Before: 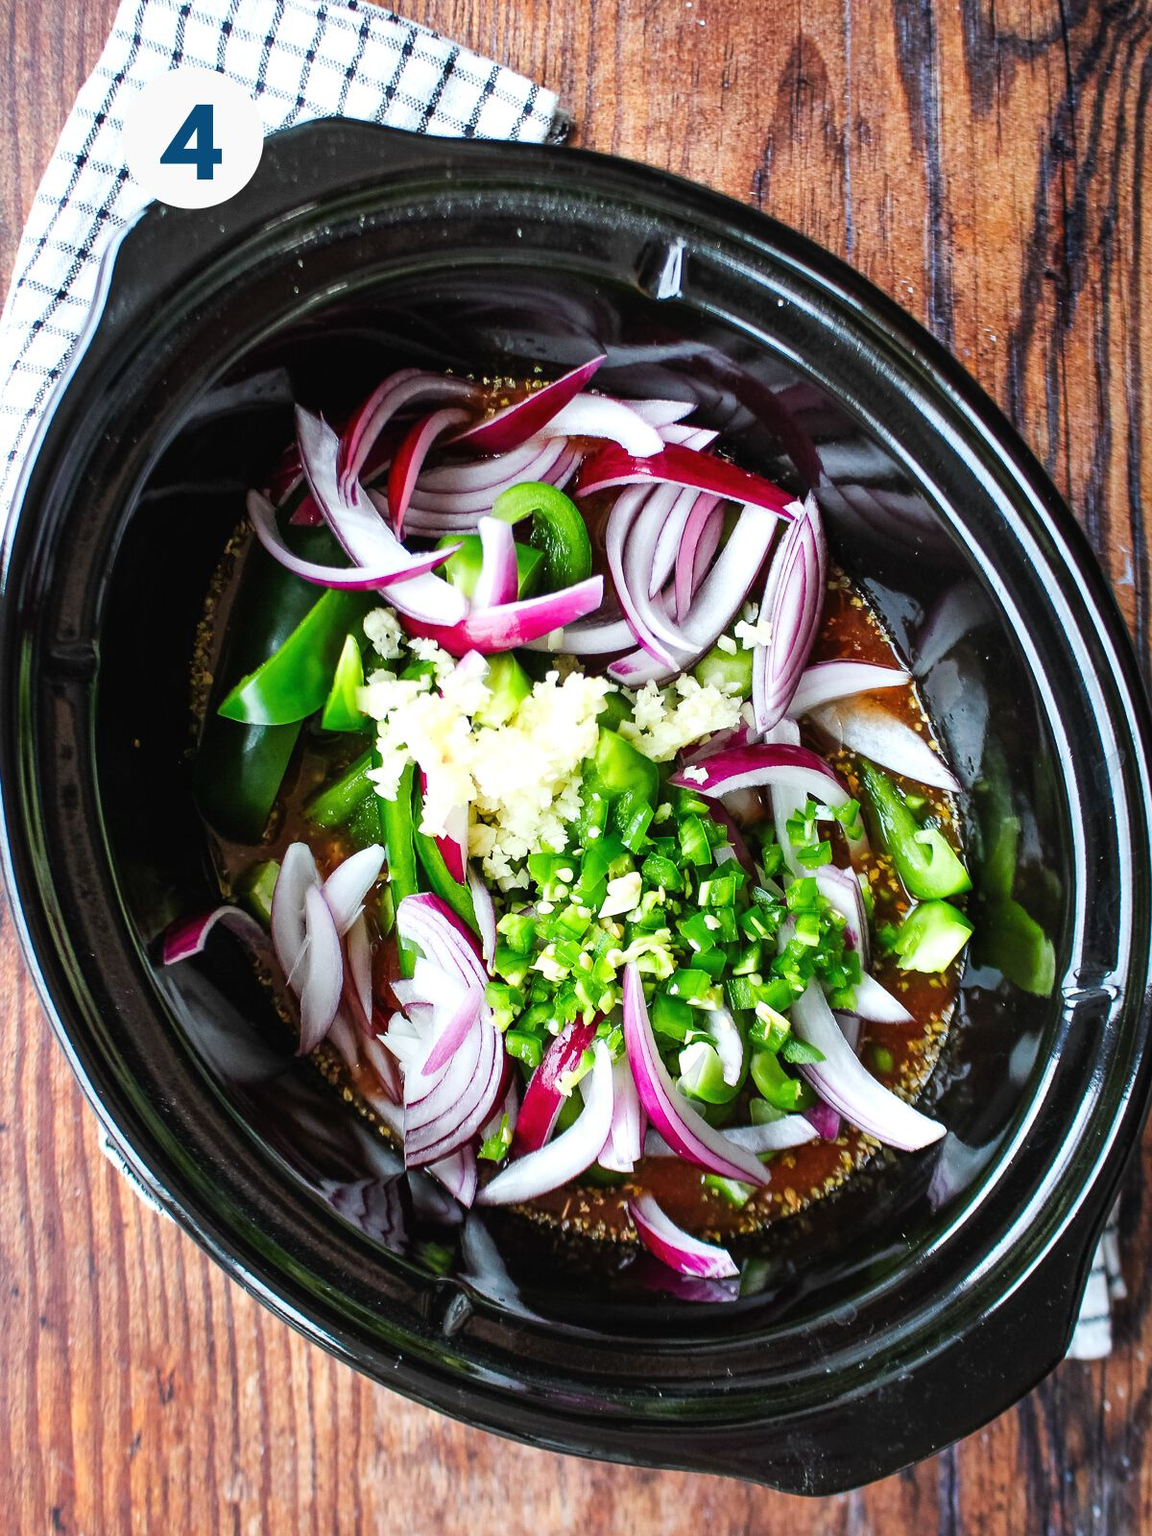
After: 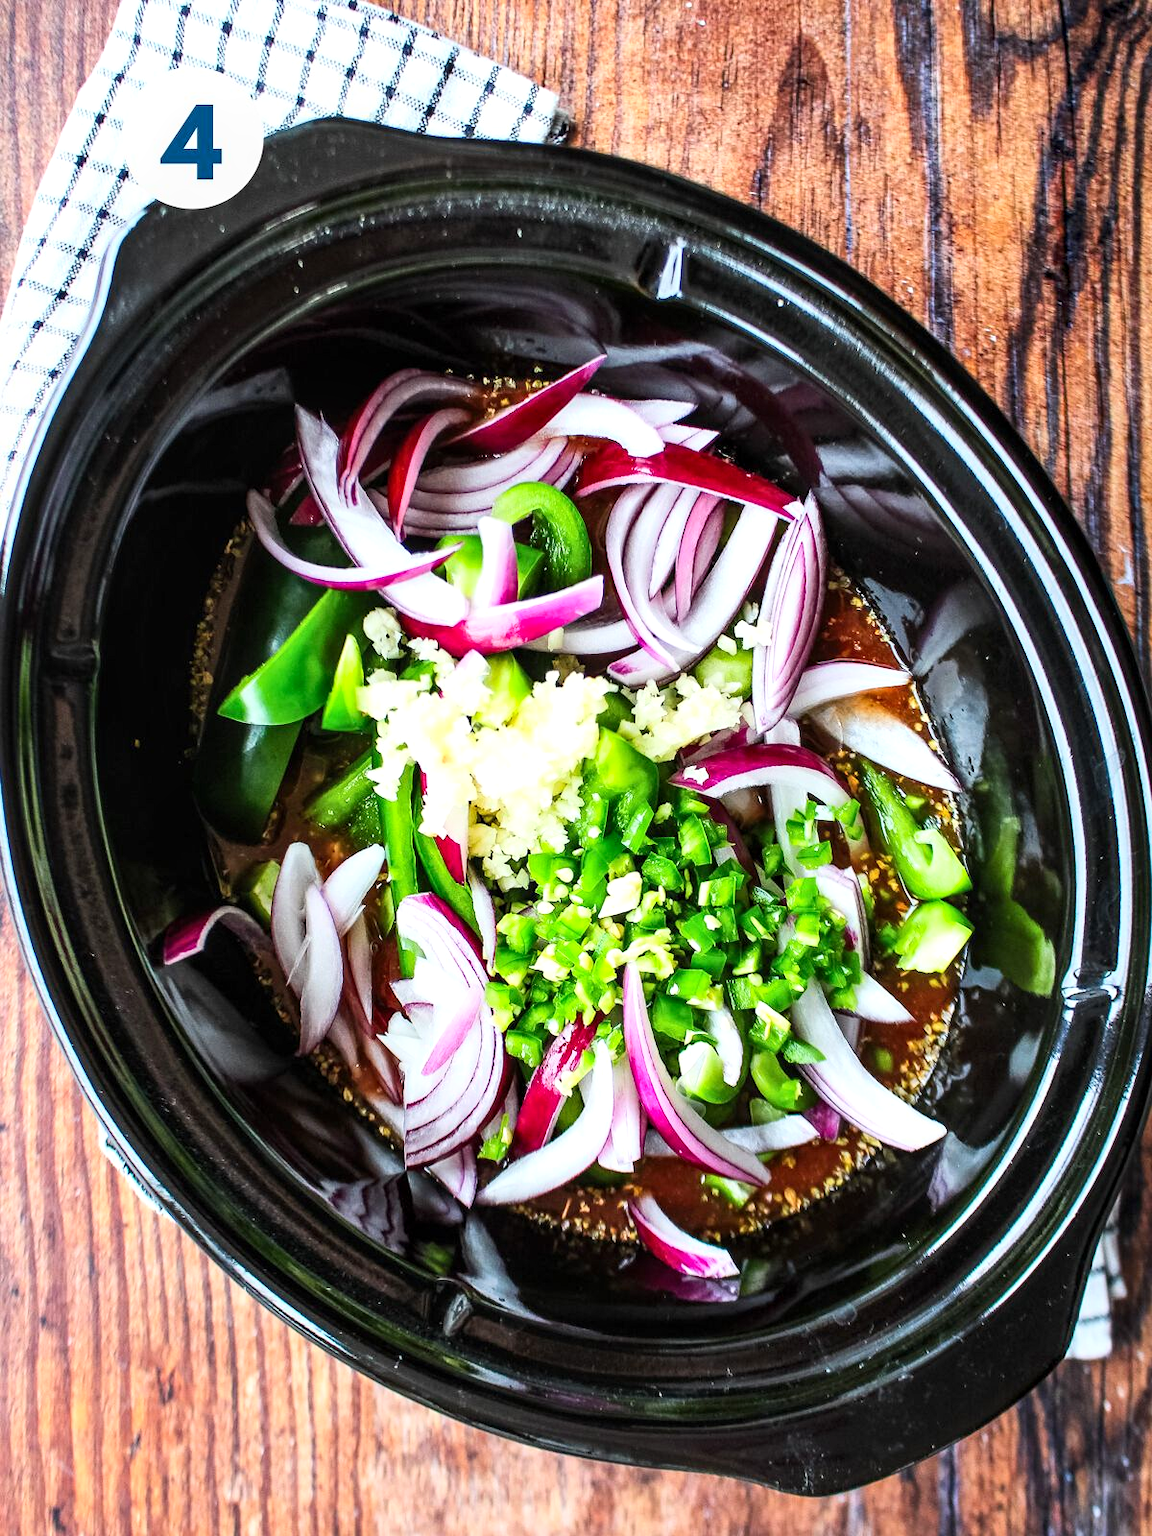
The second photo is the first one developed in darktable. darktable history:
contrast brightness saturation: contrast 0.2, brightness 0.15, saturation 0.14
local contrast: highlights 83%, shadows 81%
